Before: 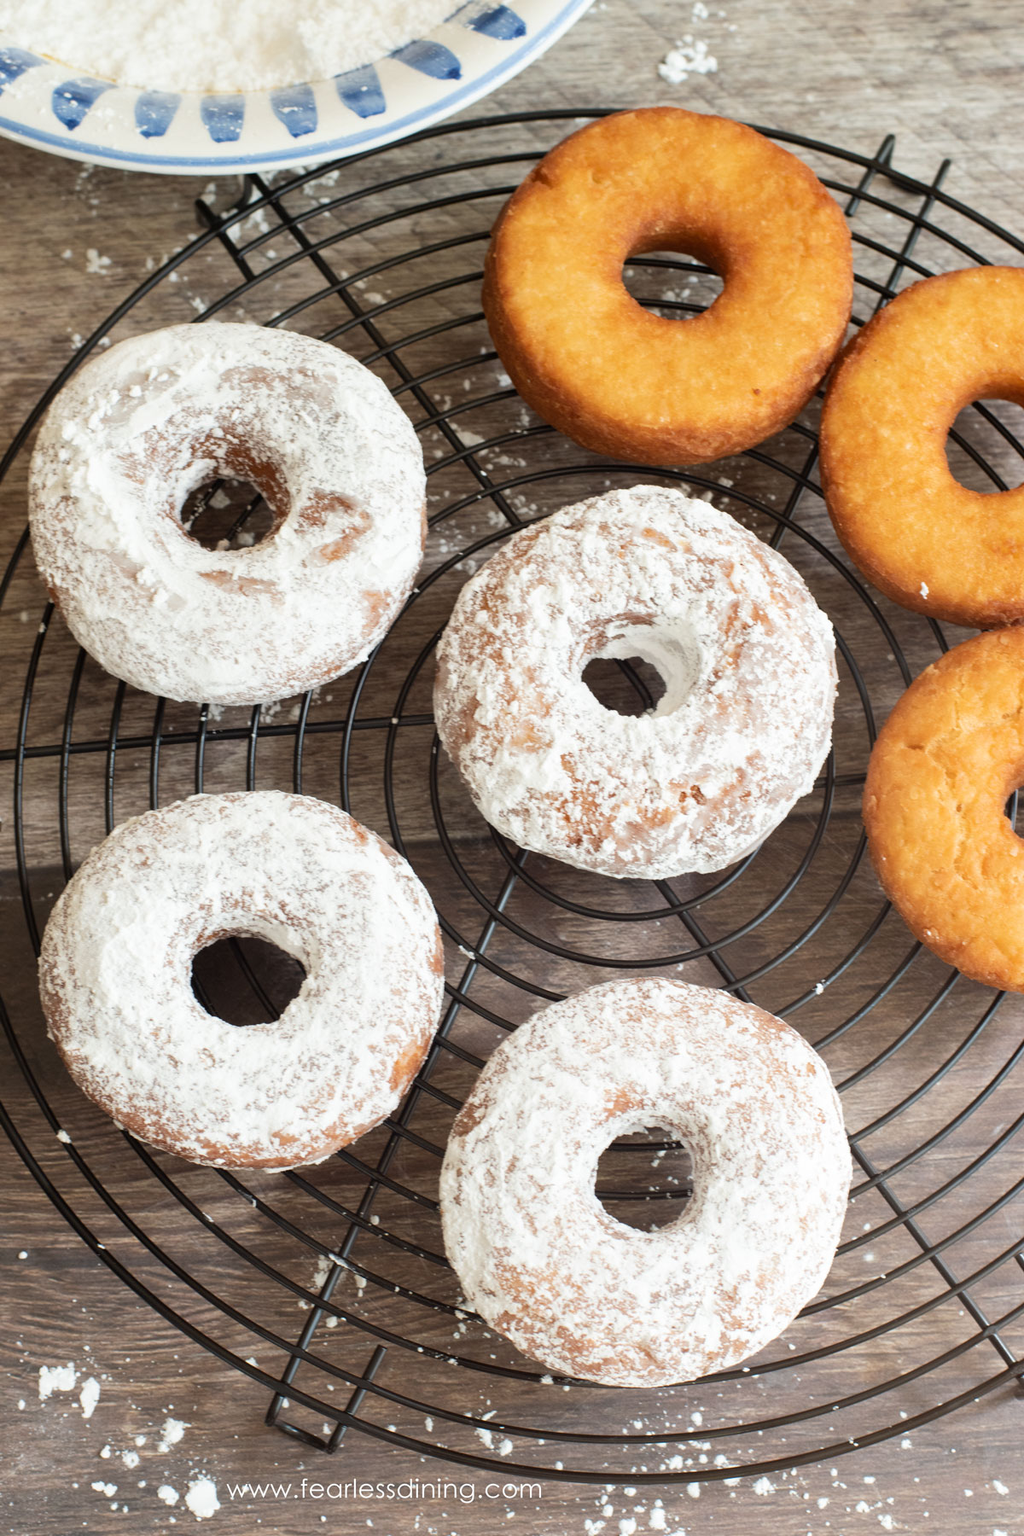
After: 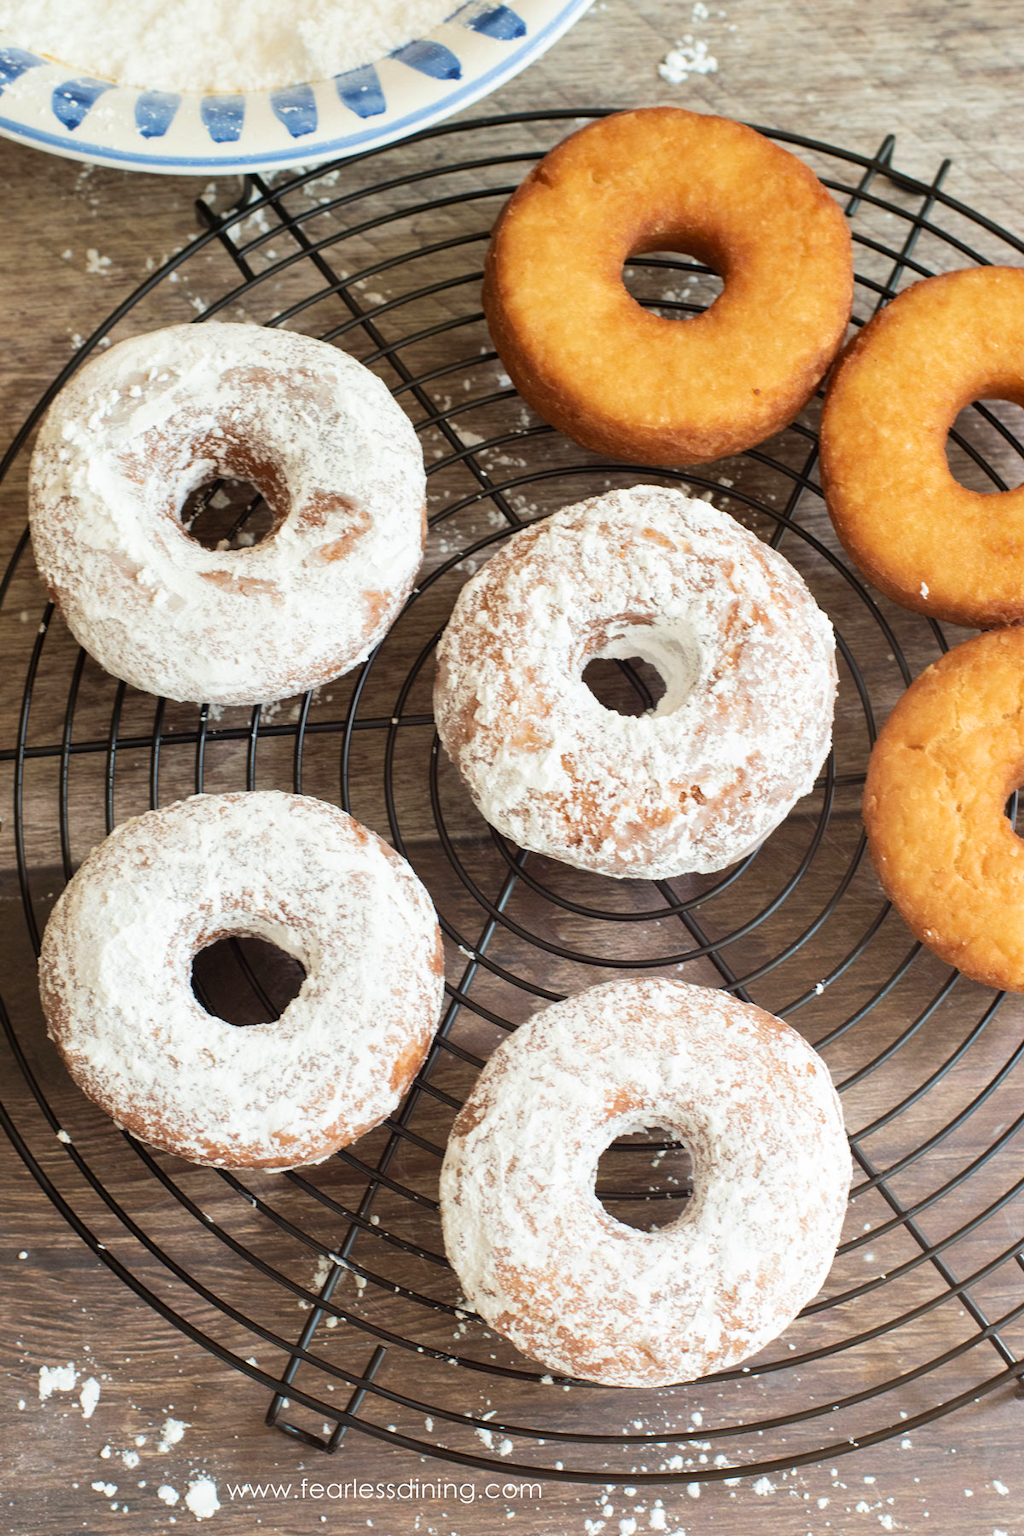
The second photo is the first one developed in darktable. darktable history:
velvia: strength 29.92%
